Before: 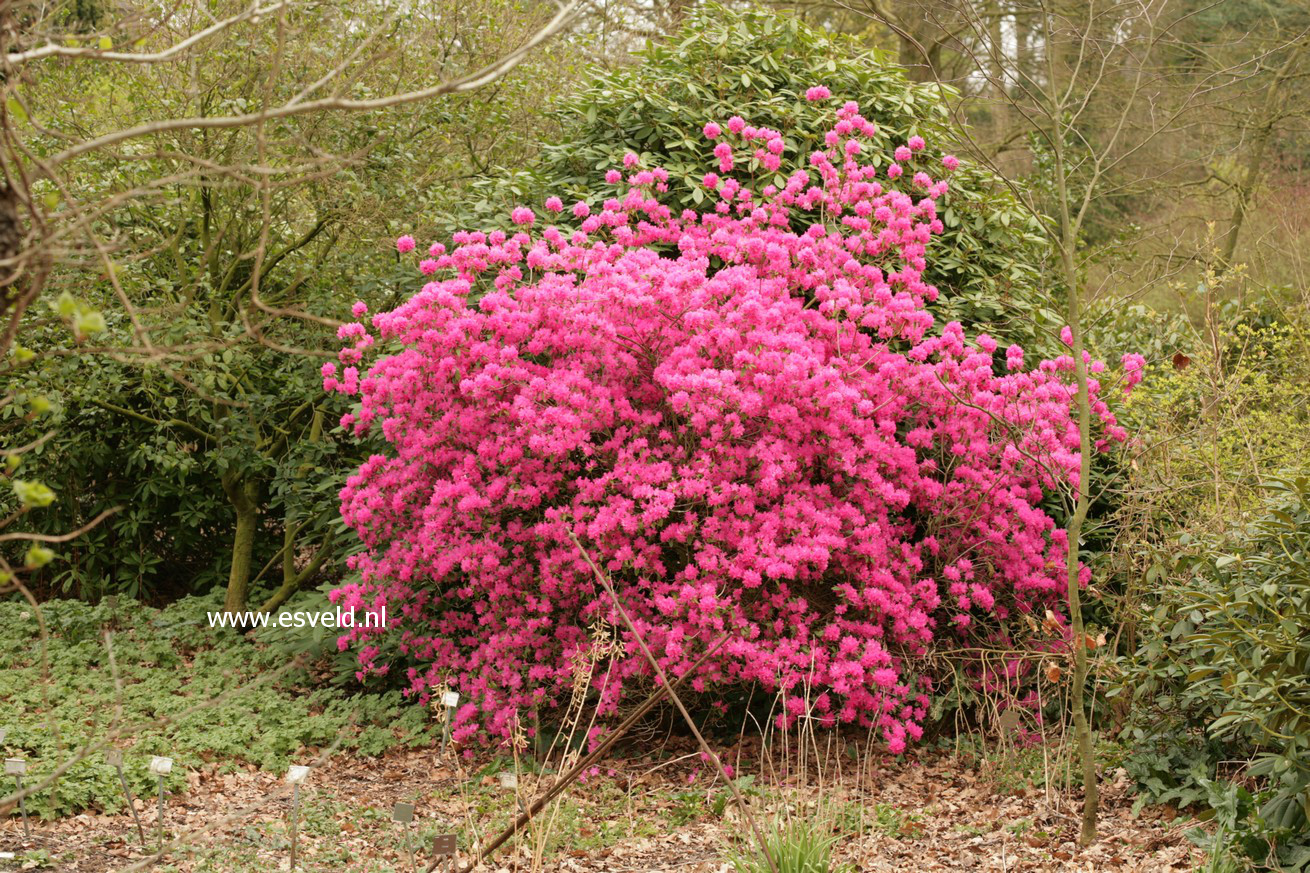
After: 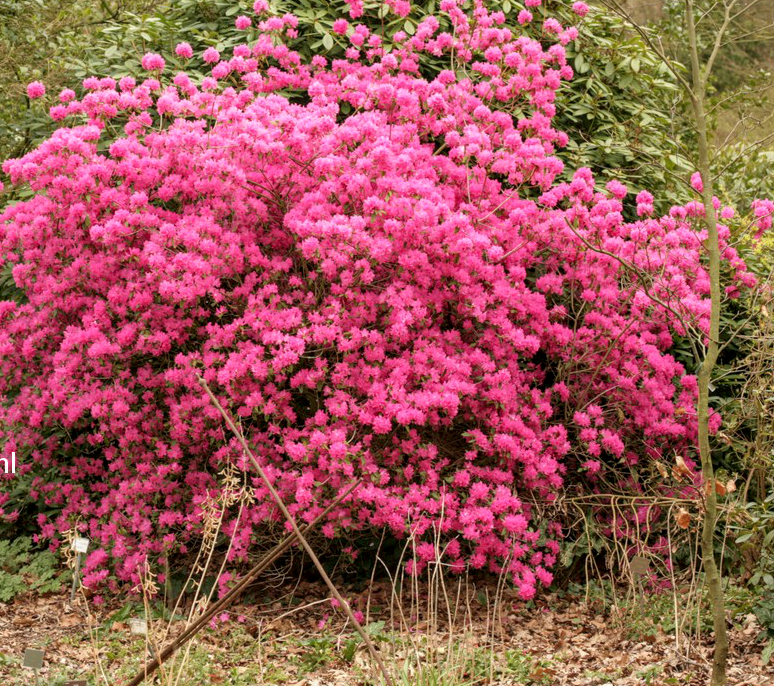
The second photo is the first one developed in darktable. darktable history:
local contrast: on, module defaults
crop and rotate: left 28.256%, top 17.734%, right 12.656%, bottom 3.573%
white balance: red 1, blue 1
